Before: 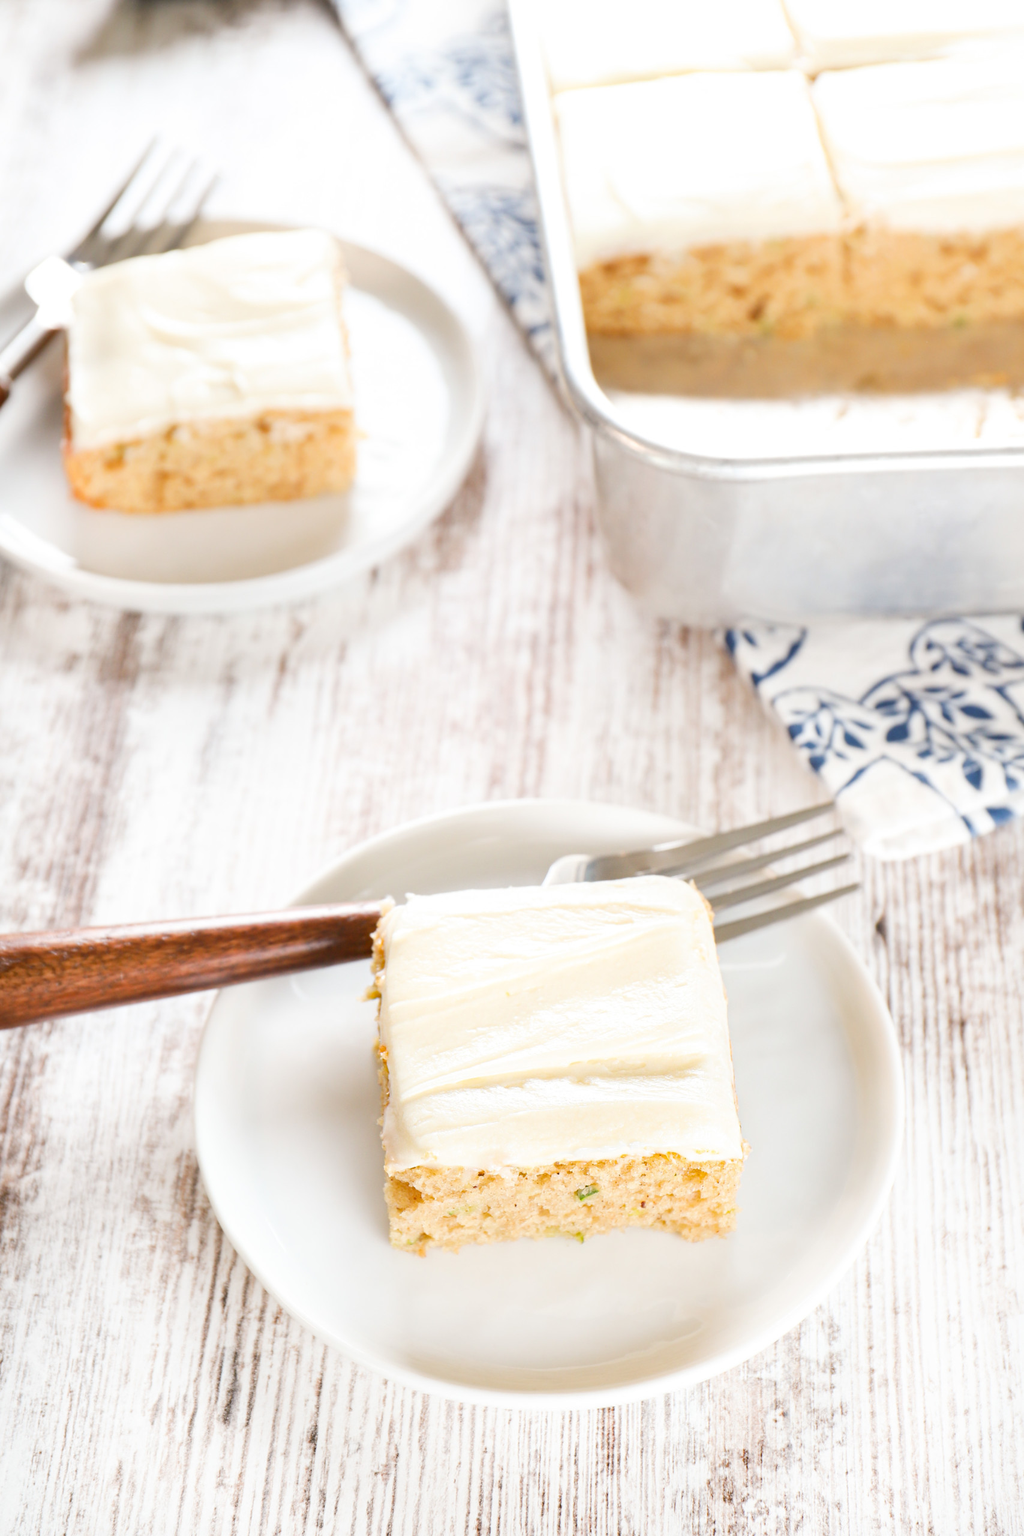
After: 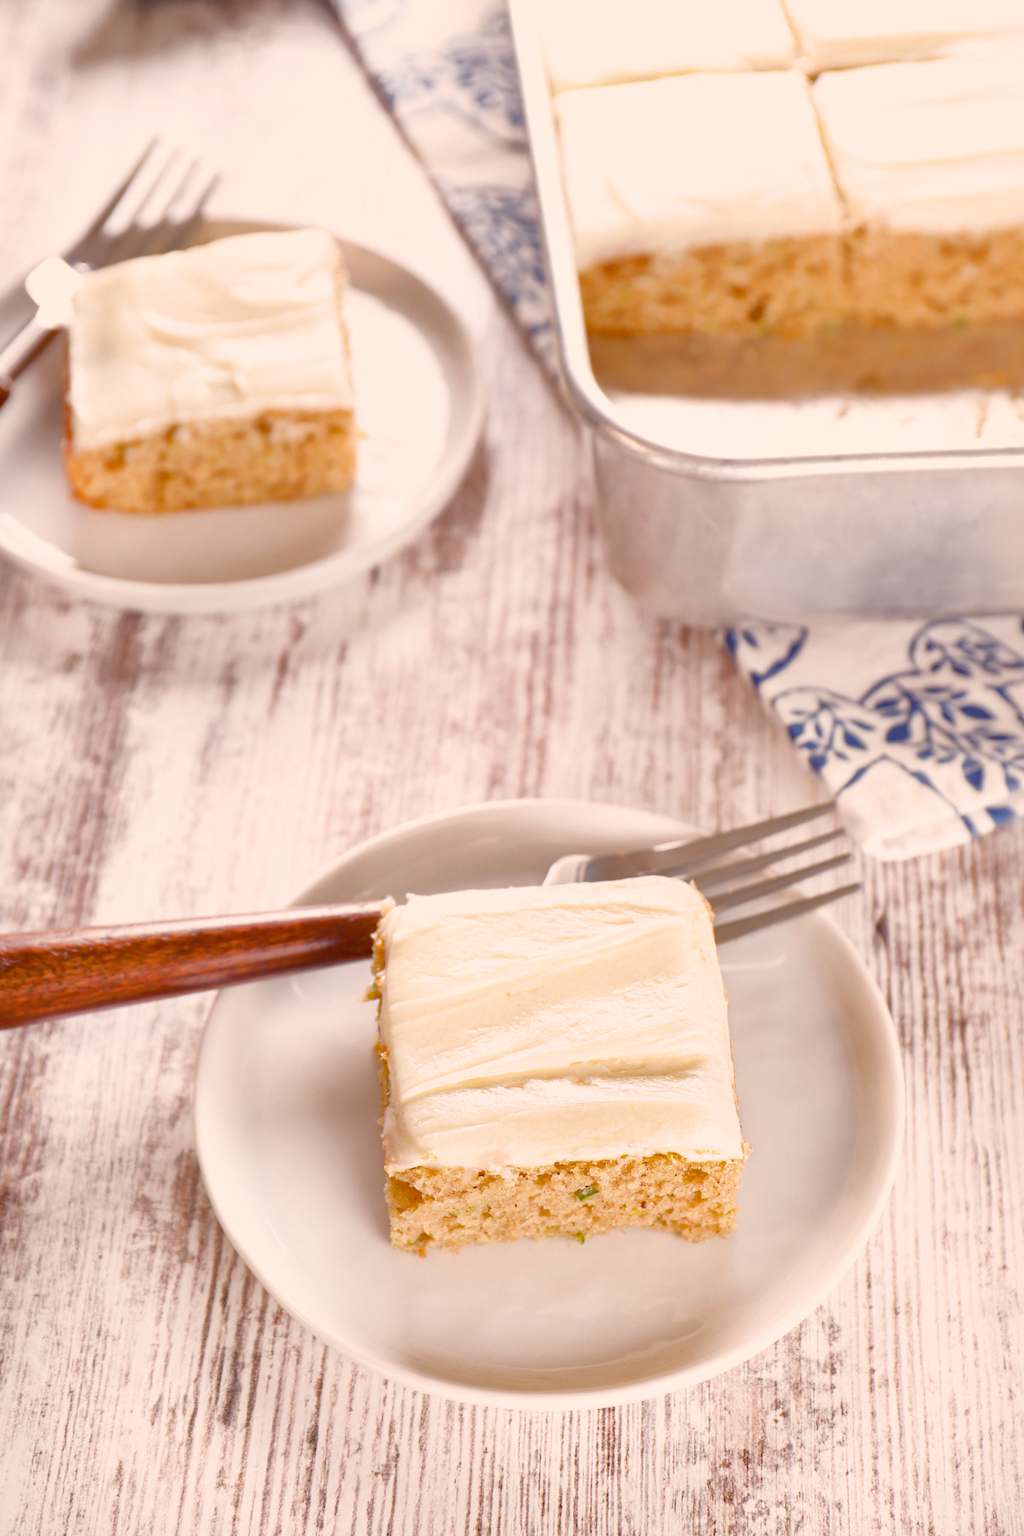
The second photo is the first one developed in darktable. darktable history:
shadows and highlights: on, module defaults
color balance rgb: power › luminance -7.625%, power › chroma 1.346%, power › hue 330.34°, highlights gain › chroma 3.057%, highlights gain › hue 73.55°, white fulcrum 1 EV, linear chroma grading › global chroma -0.499%, perceptual saturation grading › global saturation 20%, perceptual saturation grading › highlights -24.746%, perceptual saturation grading › shadows 24.689%, global vibrance 14.607%
